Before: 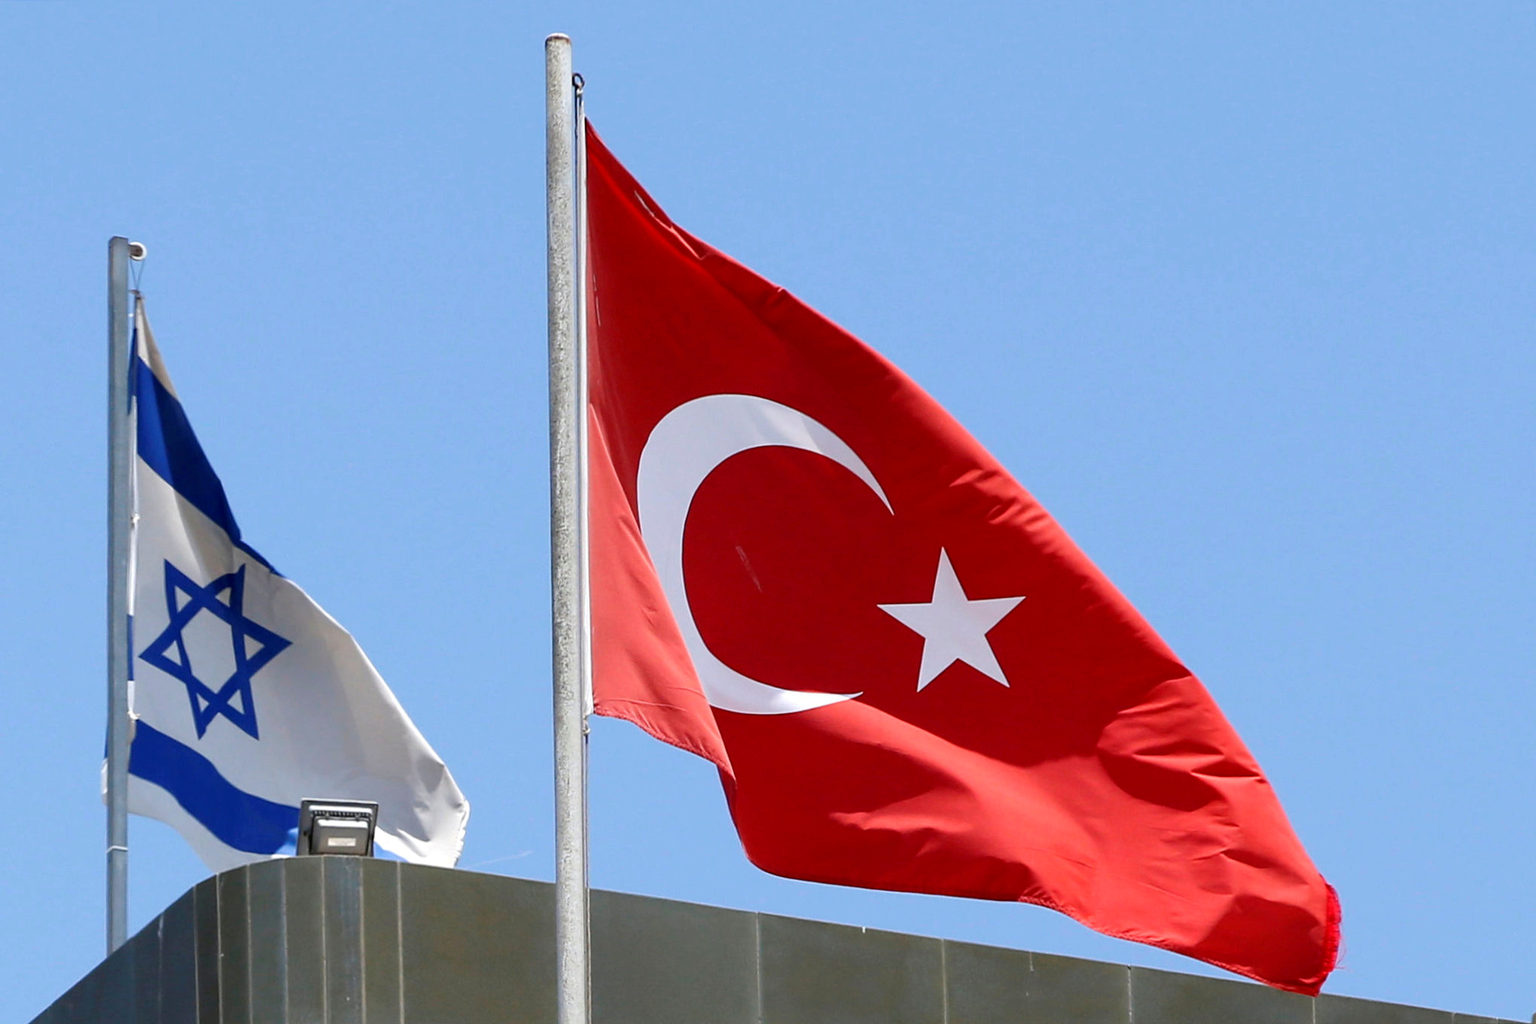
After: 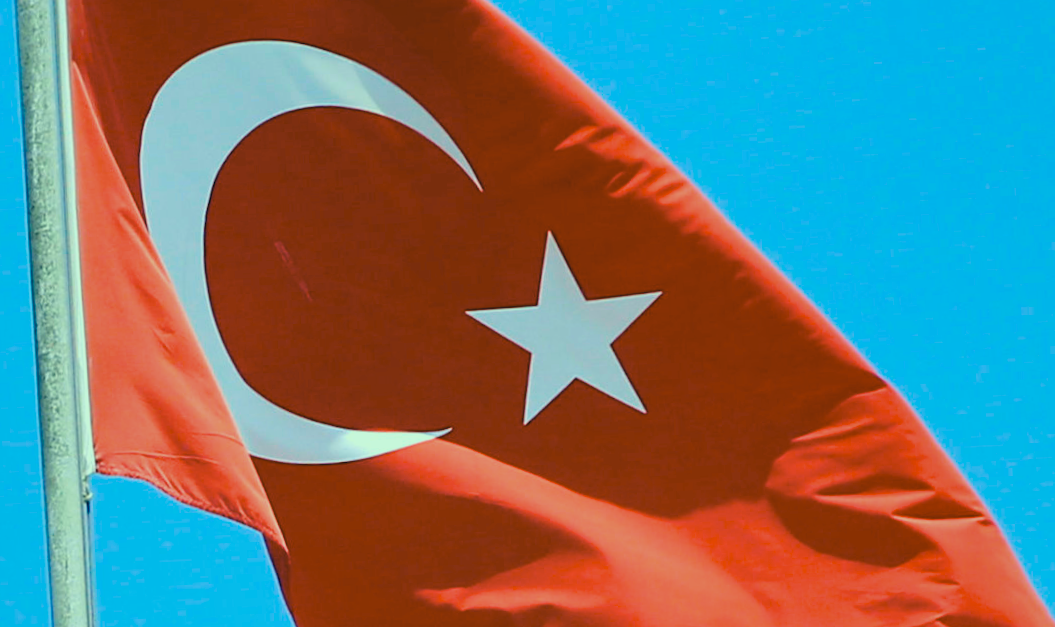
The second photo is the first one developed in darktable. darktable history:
color balance rgb: perceptual saturation grading › global saturation 25%, perceptual brilliance grading › mid-tones 10%, perceptual brilliance grading › shadows 15%, global vibrance 20%
shadows and highlights: radius 337.17, shadows 29.01, soften with gaussian
crop: left 35.03%, top 36.625%, right 14.663%, bottom 20.057%
filmic rgb: black relative exposure -11.35 EV, white relative exposure 3.22 EV, hardness 6.76, color science v6 (2022)
color correction: highlights a* -20.08, highlights b* 9.8, shadows a* -20.4, shadows b* -10.76
rotate and perspective: rotation -2.56°, automatic cropping off
